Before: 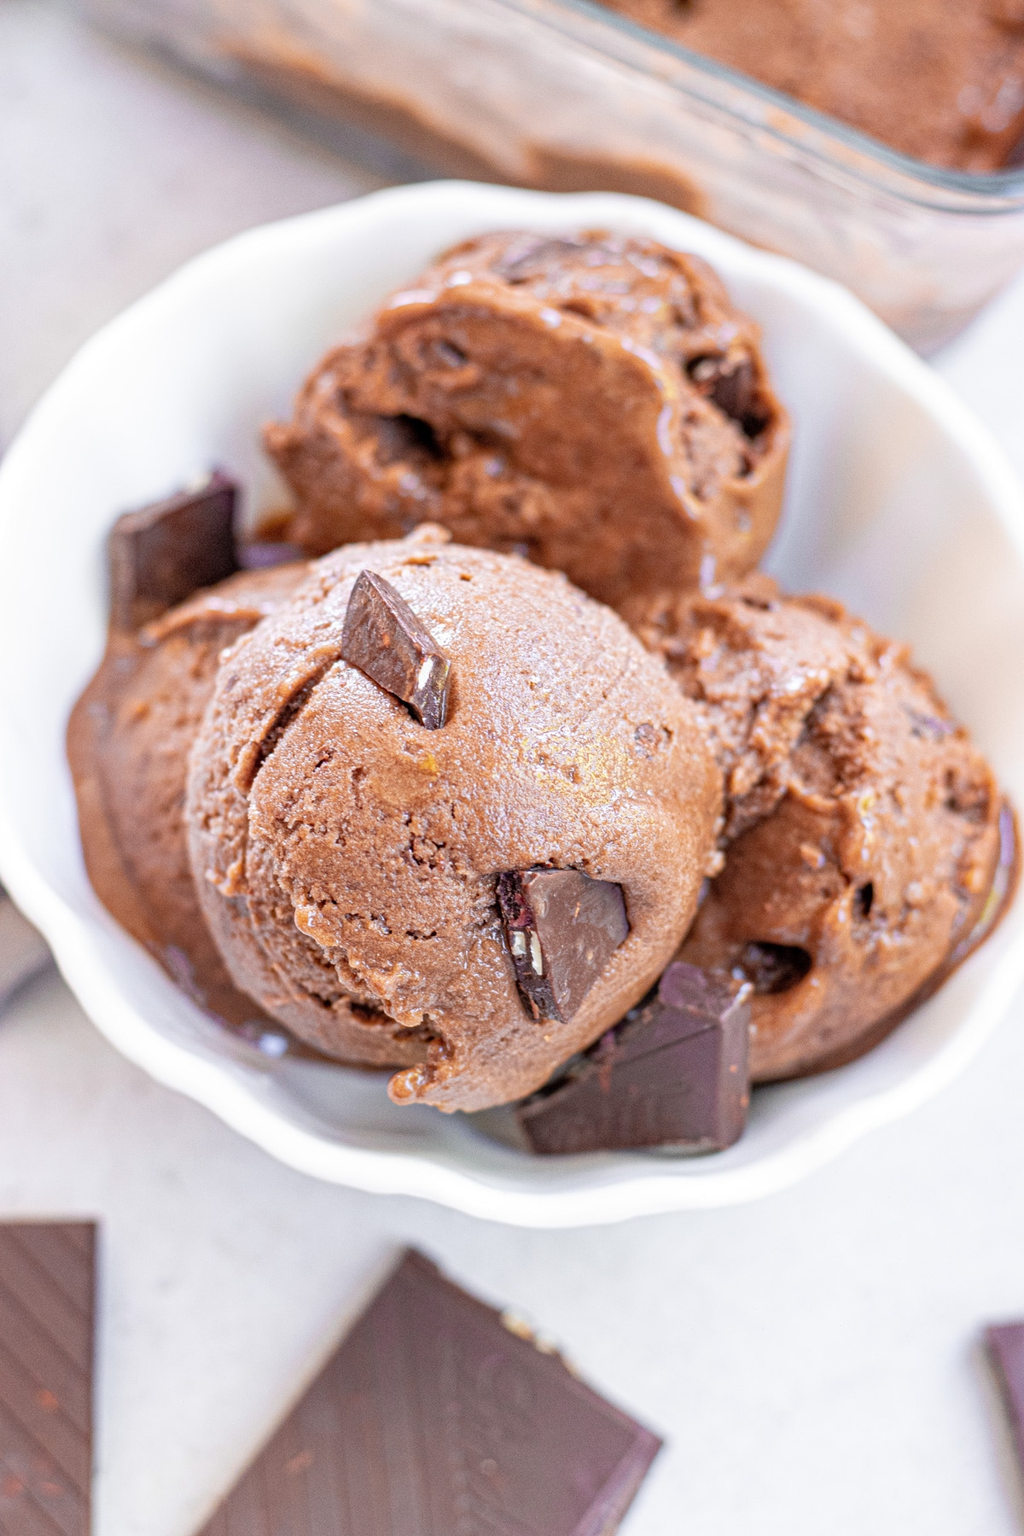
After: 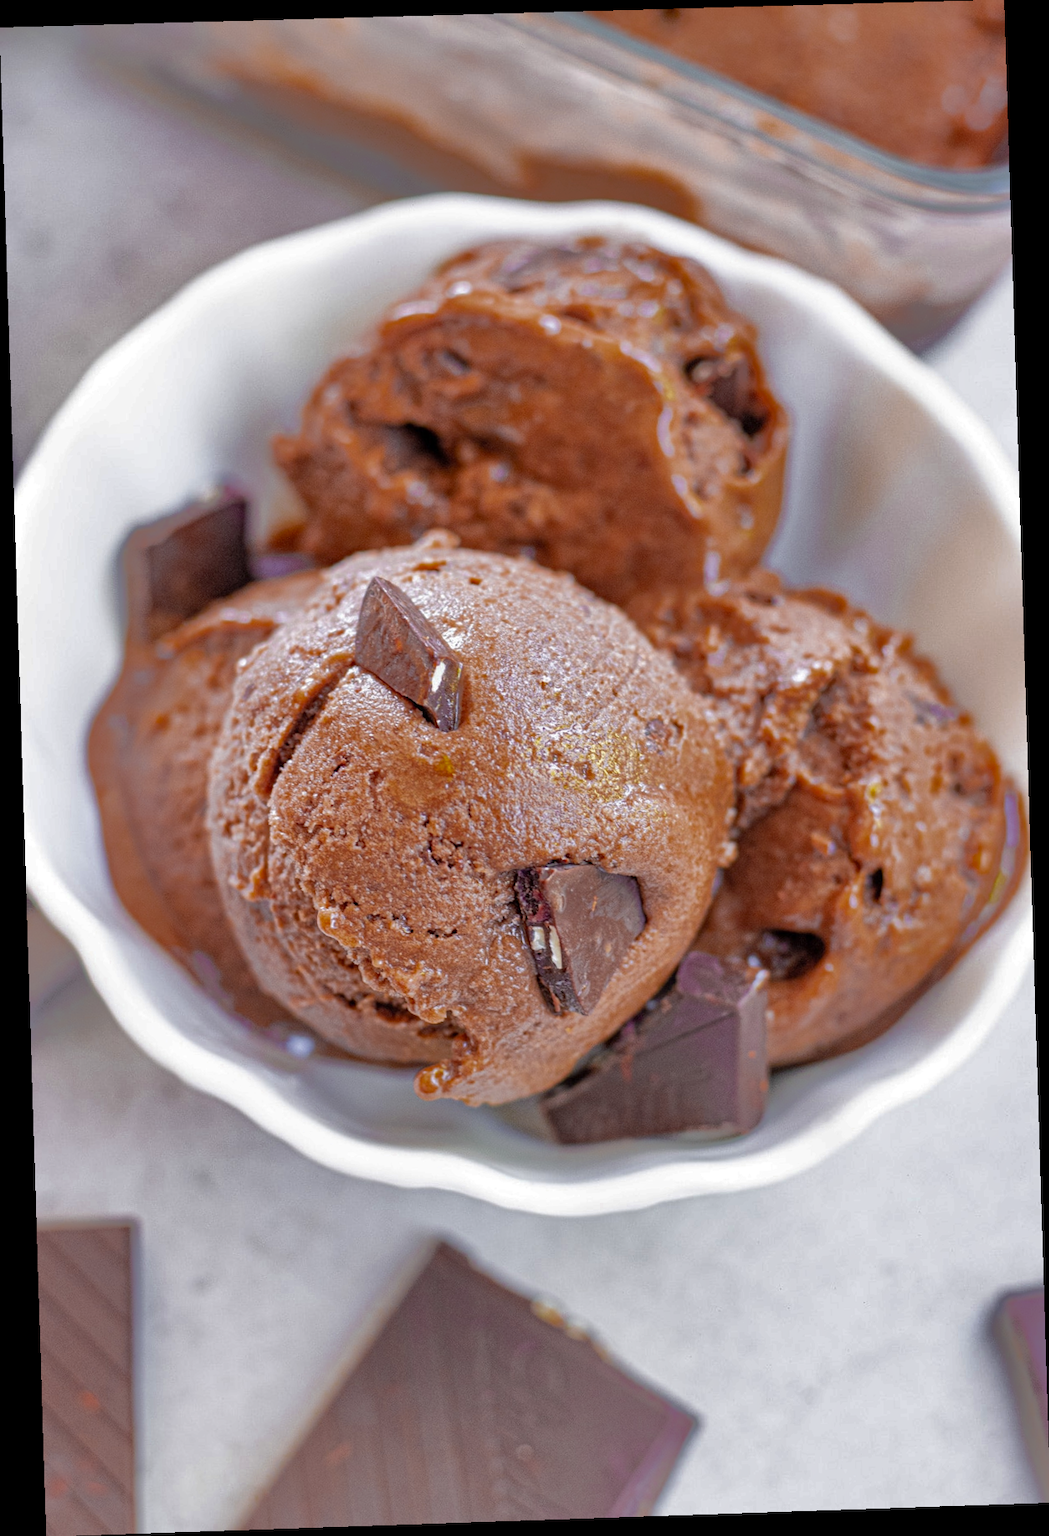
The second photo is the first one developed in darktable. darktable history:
shadows and highlights: shadows 38.43, highlights -74.54
color zones: curves: ch0 [(0.11, 0.396) (0.195, 0.36) (0.25, 0.5) (0.303, 0.412) (0.357, 0.544) (0.75, 0.5) (0.967, 0.328)]; ch1 [(0, 0.468) (0.112, 0.512) (0.202, 0.6) (0.25, 0.5) (0.307, 0.352) (0.357, 0.544) (0.75, 0.5) (0.963, 0.524)]
rotate and perspective: rotation -1.77°, lens shift (horizontal) 0.004, automatic cropping off
